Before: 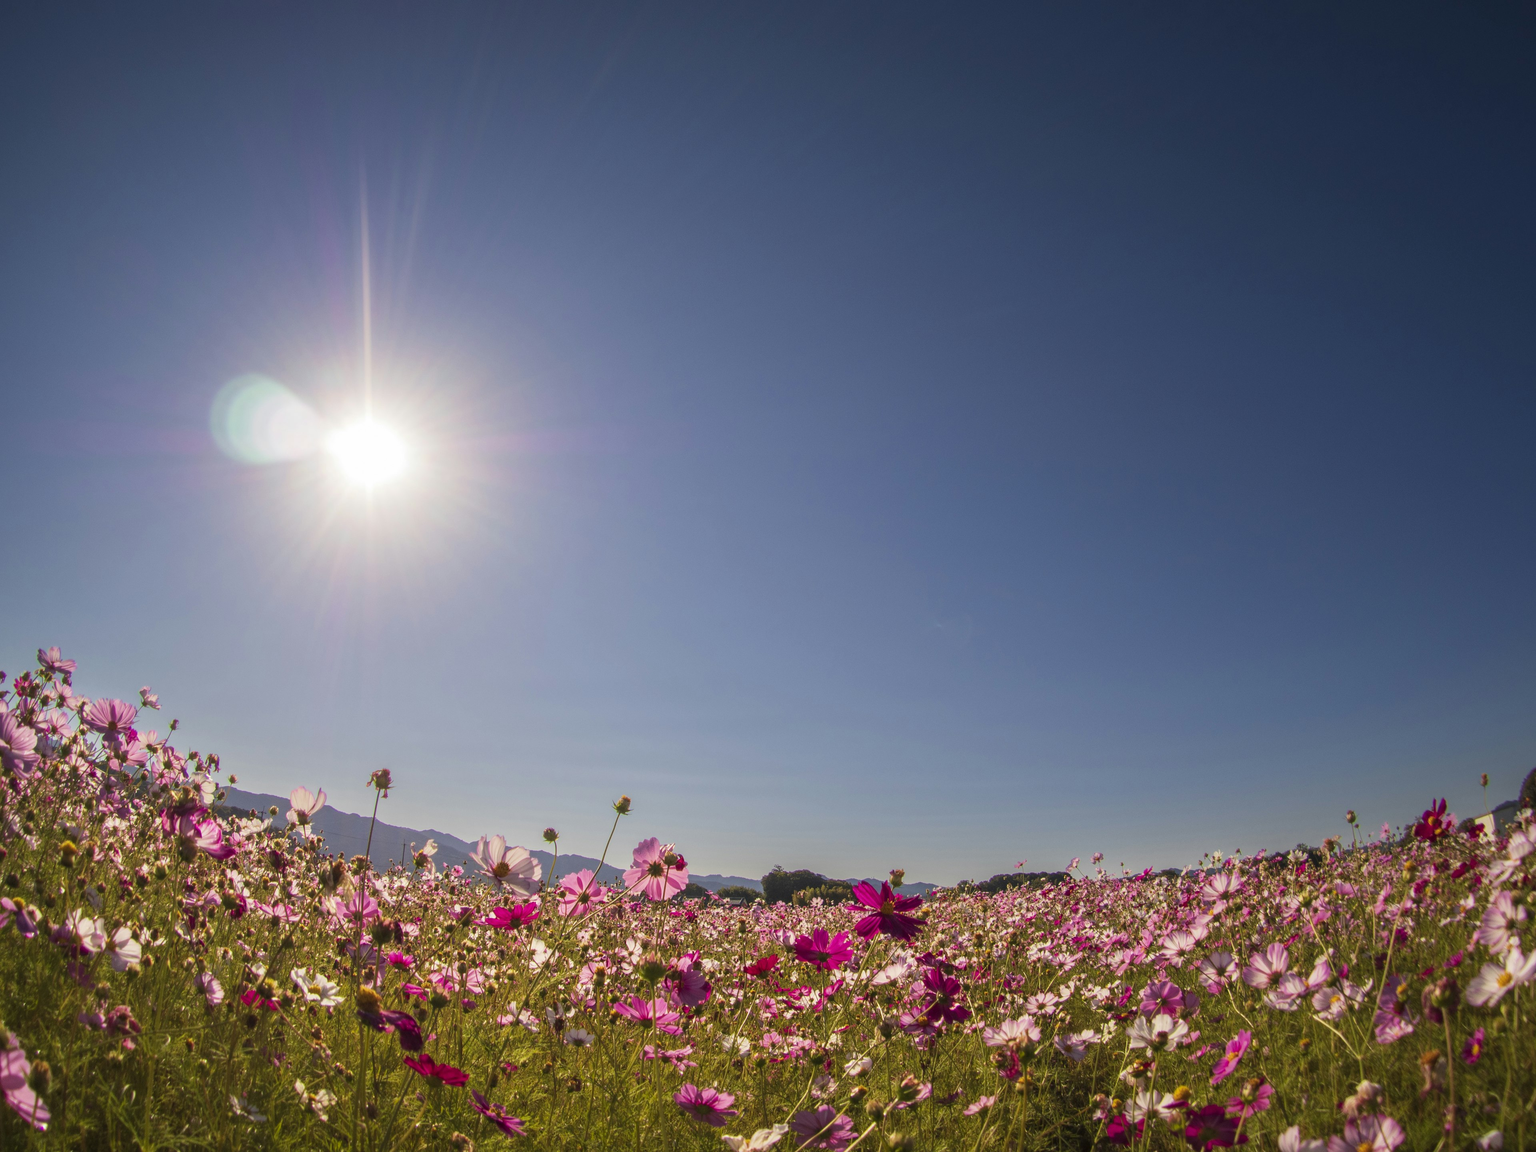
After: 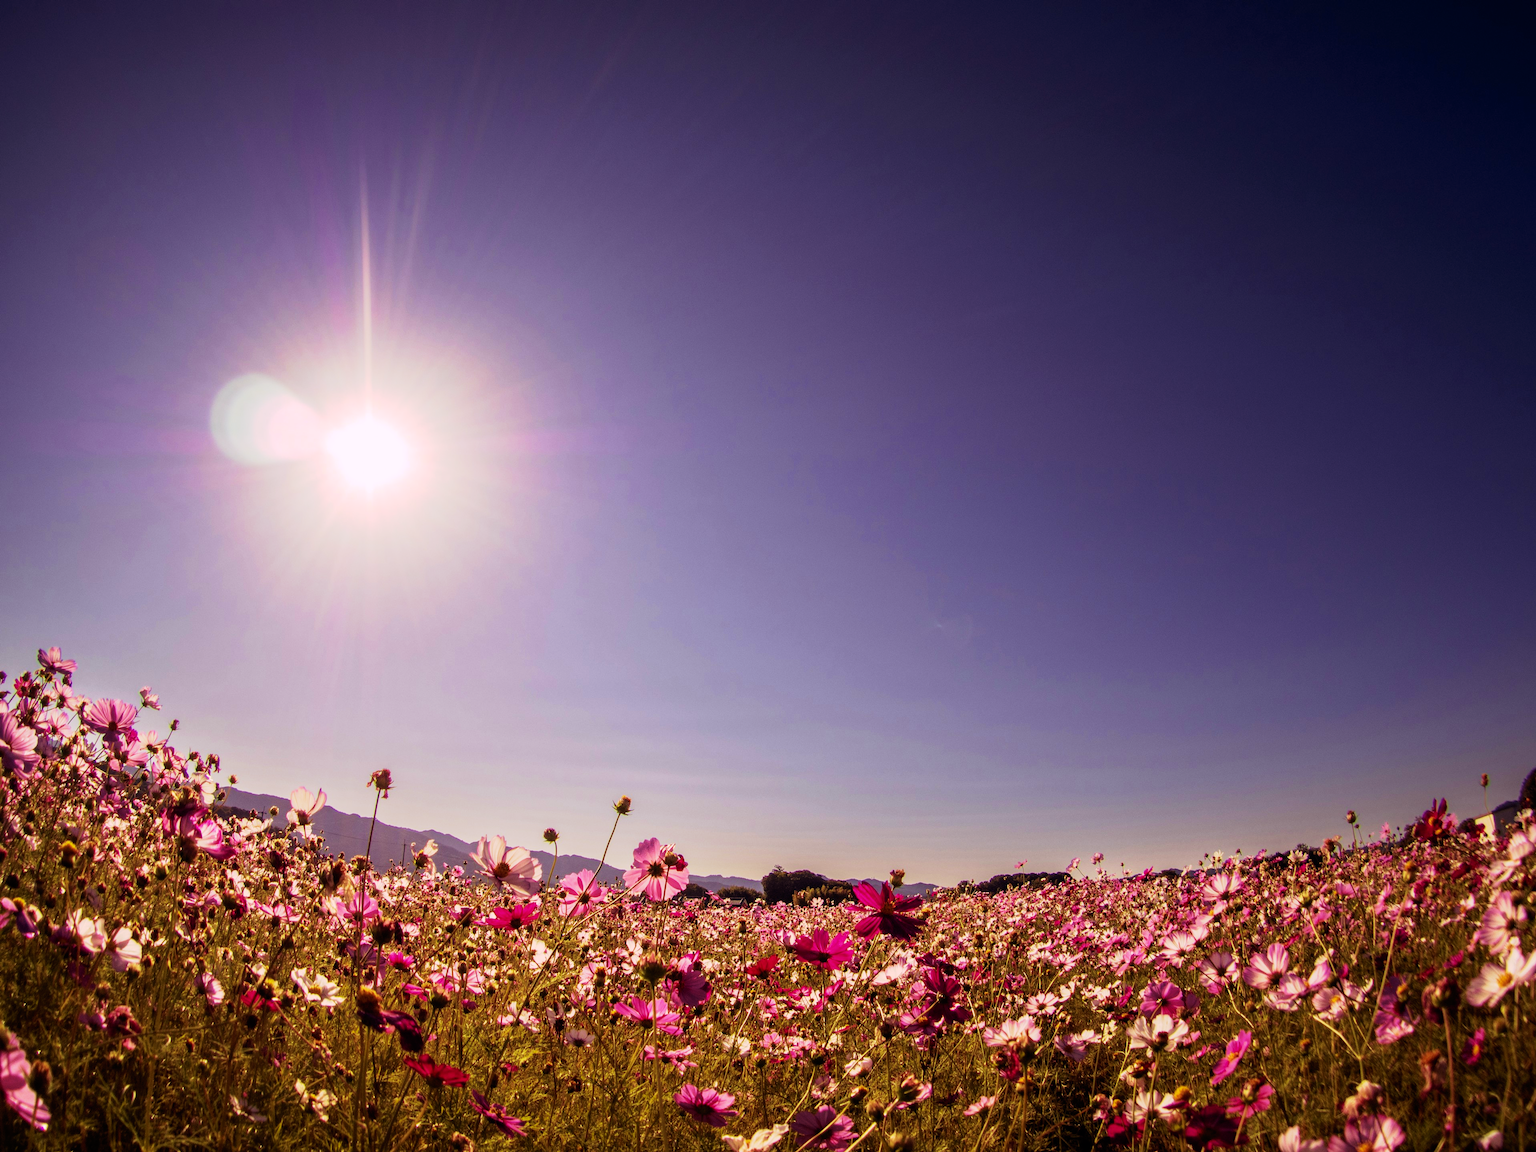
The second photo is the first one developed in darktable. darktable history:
tone curve: curves: ch0 [(0, 0) (0.003, 0.001) (0.011, 0.001) (0.025, 0.001) (0.044, 0.001) (0.069, 0.003) (0.1, 0.007) (0.136, 0.013) (0.177, 0.032) (0.224, 0.083) (0.277, 0.157) (0.335, 0.237) (0.399, 0.334) (0.468, 0.446) (0.543, 0.562) (0.623, 0.683) (0.709, 0.801) (0.801, 0.869) (0.898, 0.918) (1, 1)], preserve colors none
color look up table: target L [94.83, 86.96, 89.45, 77.78, 81.68, 69.3, 65.36, 66.53, 58.19, 56.72, 50.32, 46.53, 42.21, 24.54, 201.29, 72.63, 71.79, 65.15, 54.32, 55.5, 50.6, 44.03, 39.88, 31.89, 13.08, 88.07, 69.29, 67.98, 61.2, 54.42, 49.23, 49.15, 50.9, 44.88, 40.8, 44.38, 27.86, 29.75, 27.4, 16.02, 0.235, 98.83, 80.96, 77.59, 72.43, 65.7, 63.2, 46.84, 27.41], target a [1.158, -15.37, -6.387, -58.28, 5.039, -52.71, -43.85, -8.061, -20.6, -31.95, -32.01, -8.613, 5.578, -13.85, 0, 20.57, 16.01, 35.45, 39.66, 24.74, 53.86, 44.45, 39.12, 16.03, 18.02, 42.59, 33.57, 33.56, 66.04, 56.9, 18.37, 10.88, 56.5, 32.76, 43.39, 49.14, 24.6, 33.52, 34.28, 16.06, 2.131, 10.11, -45.07, -12.82, -28.02, -3.058, -25.17, 0.938, 0.802], target b [34.65, 74.72, 67.38, 26.21, 24.59, 49.43, 31.51, 47.68, 33.62, 13.67, 33.19, 7.338, 30.45, 10.36, -0.001, 42.84, 54.79, 16.45, 43.75, 20.88, 37.86, 14.02, 32.72, 13.23, 12.79, -24.21, -2.4, -56.14, -60.66, -7.533, -78.52, -25.85, -13.17, -3.53, -86.47, -40.76, -42.09, -27.64, -53.14, -11.04, -13.58, -7.377, -31.34, -5.167, -49.8, -57.44, -13.53, -37.76, -21.07], num patches 49
